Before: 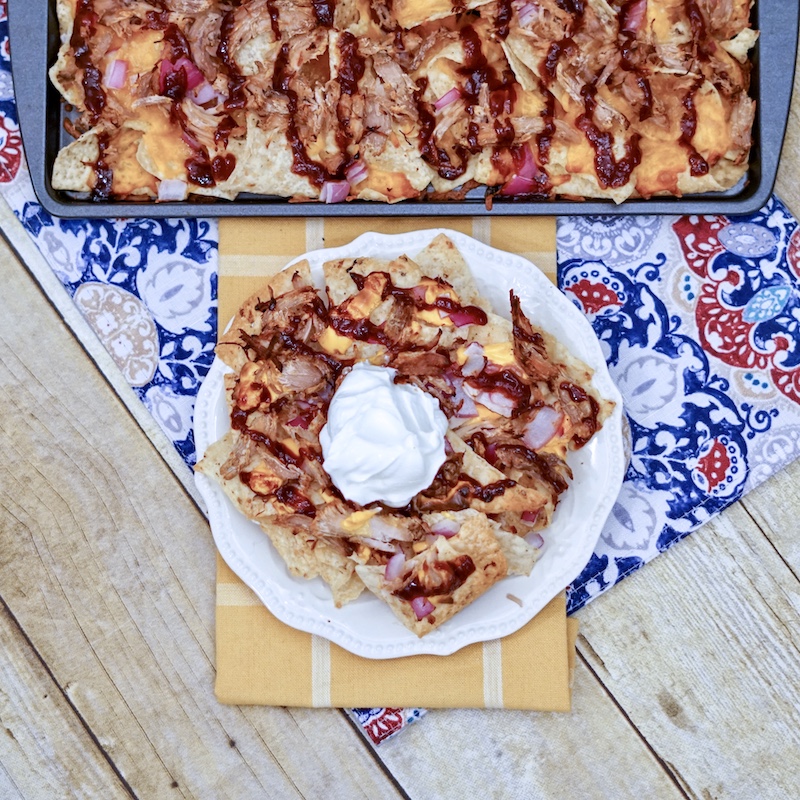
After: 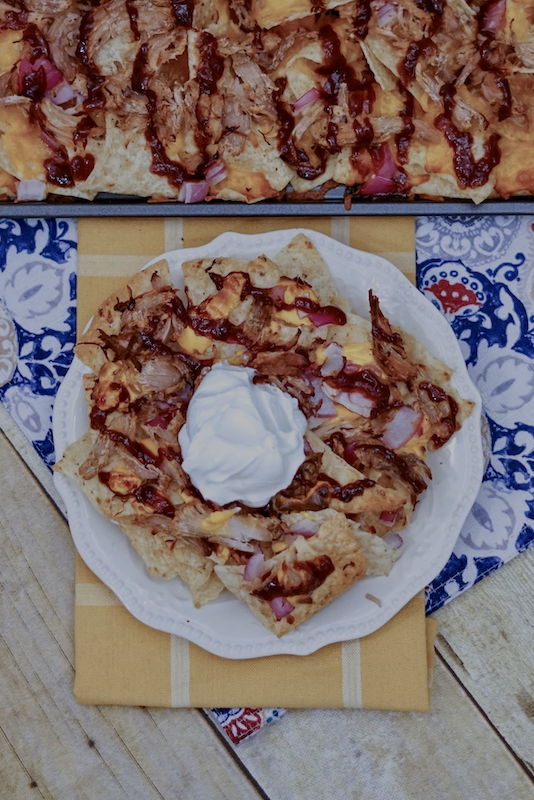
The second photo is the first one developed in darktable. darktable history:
crop and rotate: left 17.732%, right 15.423%
exposure: exposure -1 EV, compensate highlight preservation false
